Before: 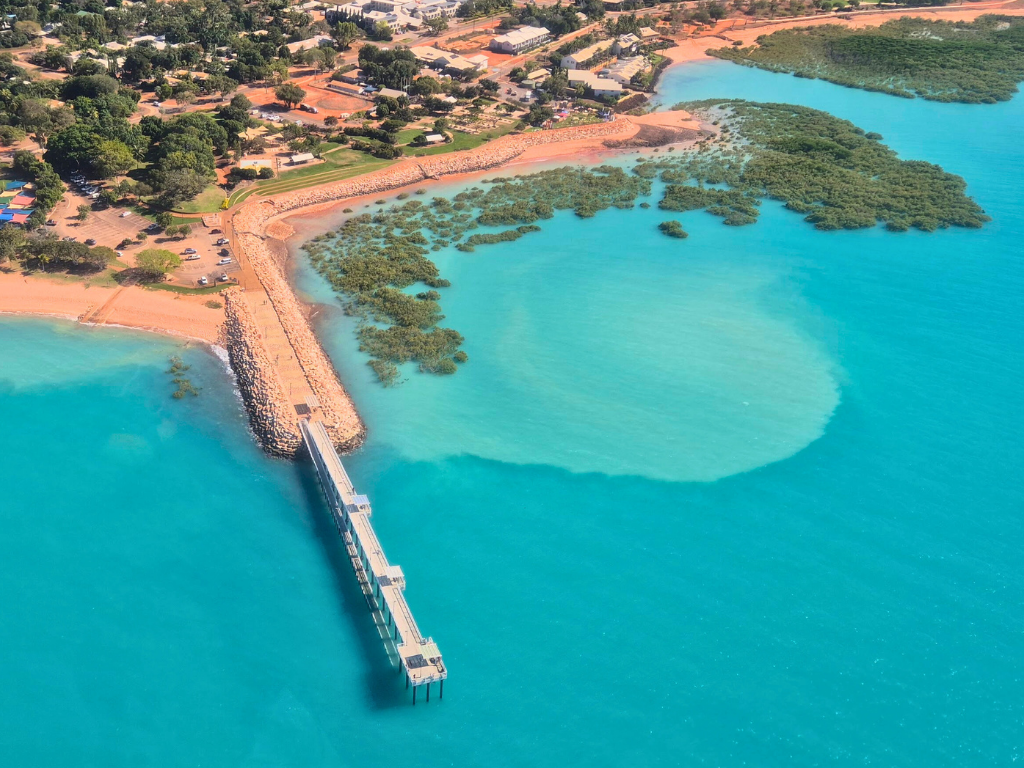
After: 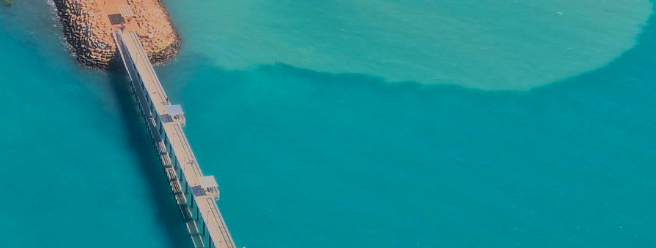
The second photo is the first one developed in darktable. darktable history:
contrast brightness saturation: contrast 0.025, brightness 0.056, saturation 0.124
exposure: exposure -0.903 EV, compensate highlight preservation false
crop: left 18.189%, top 50.795%, right 17.672%, bottom 16.843%
